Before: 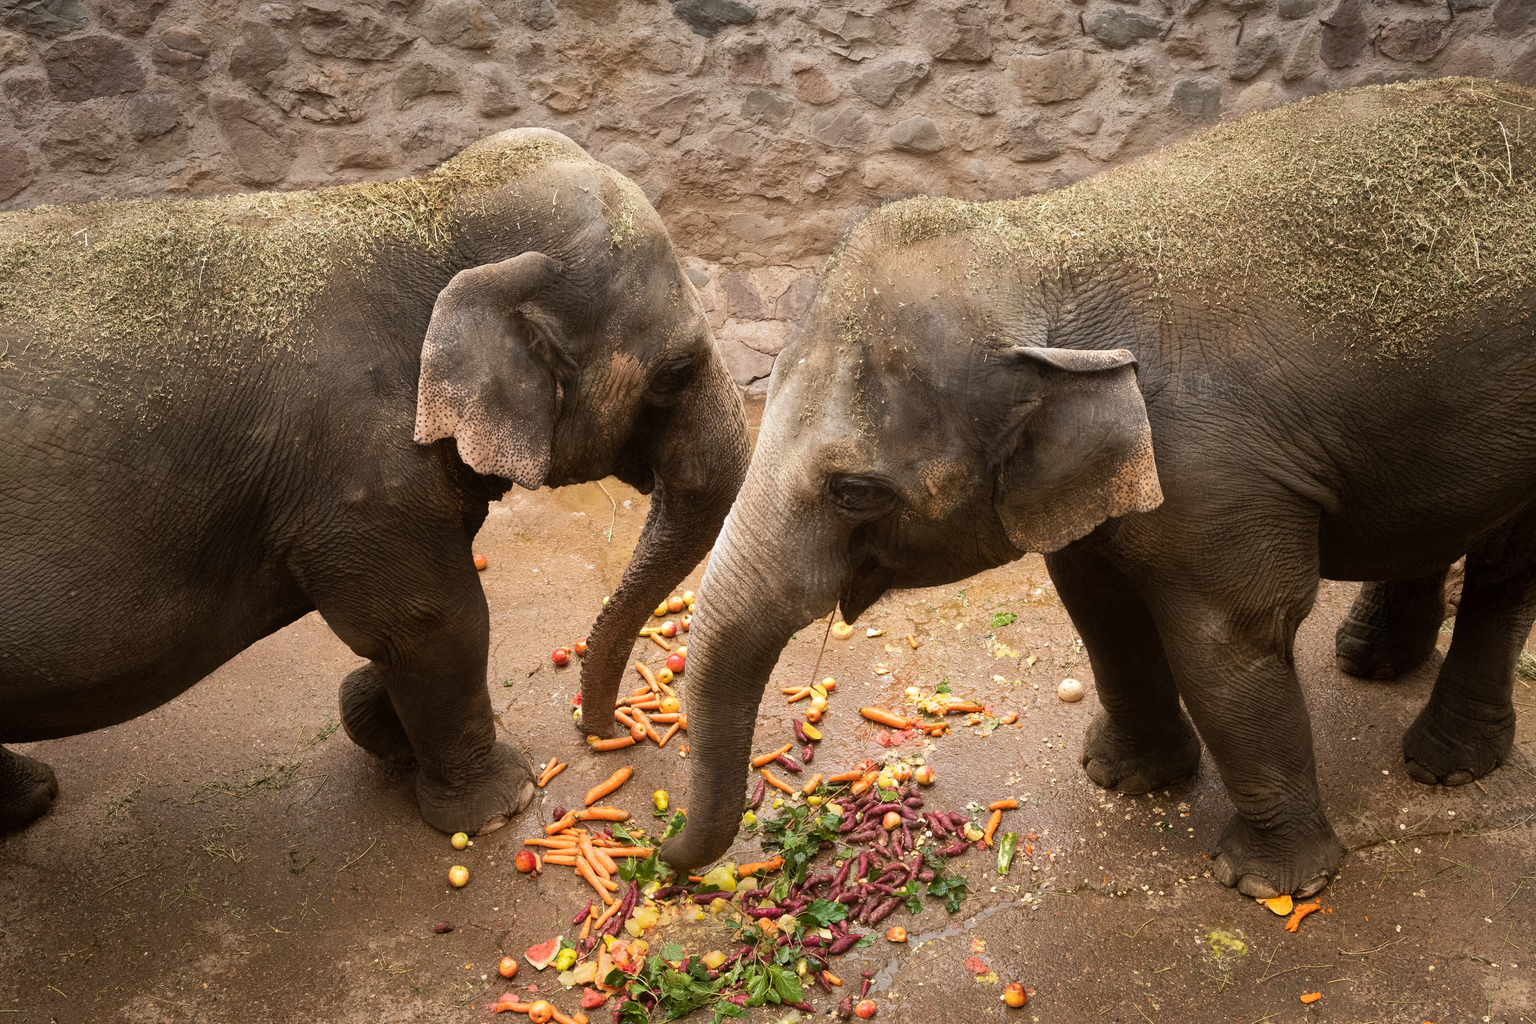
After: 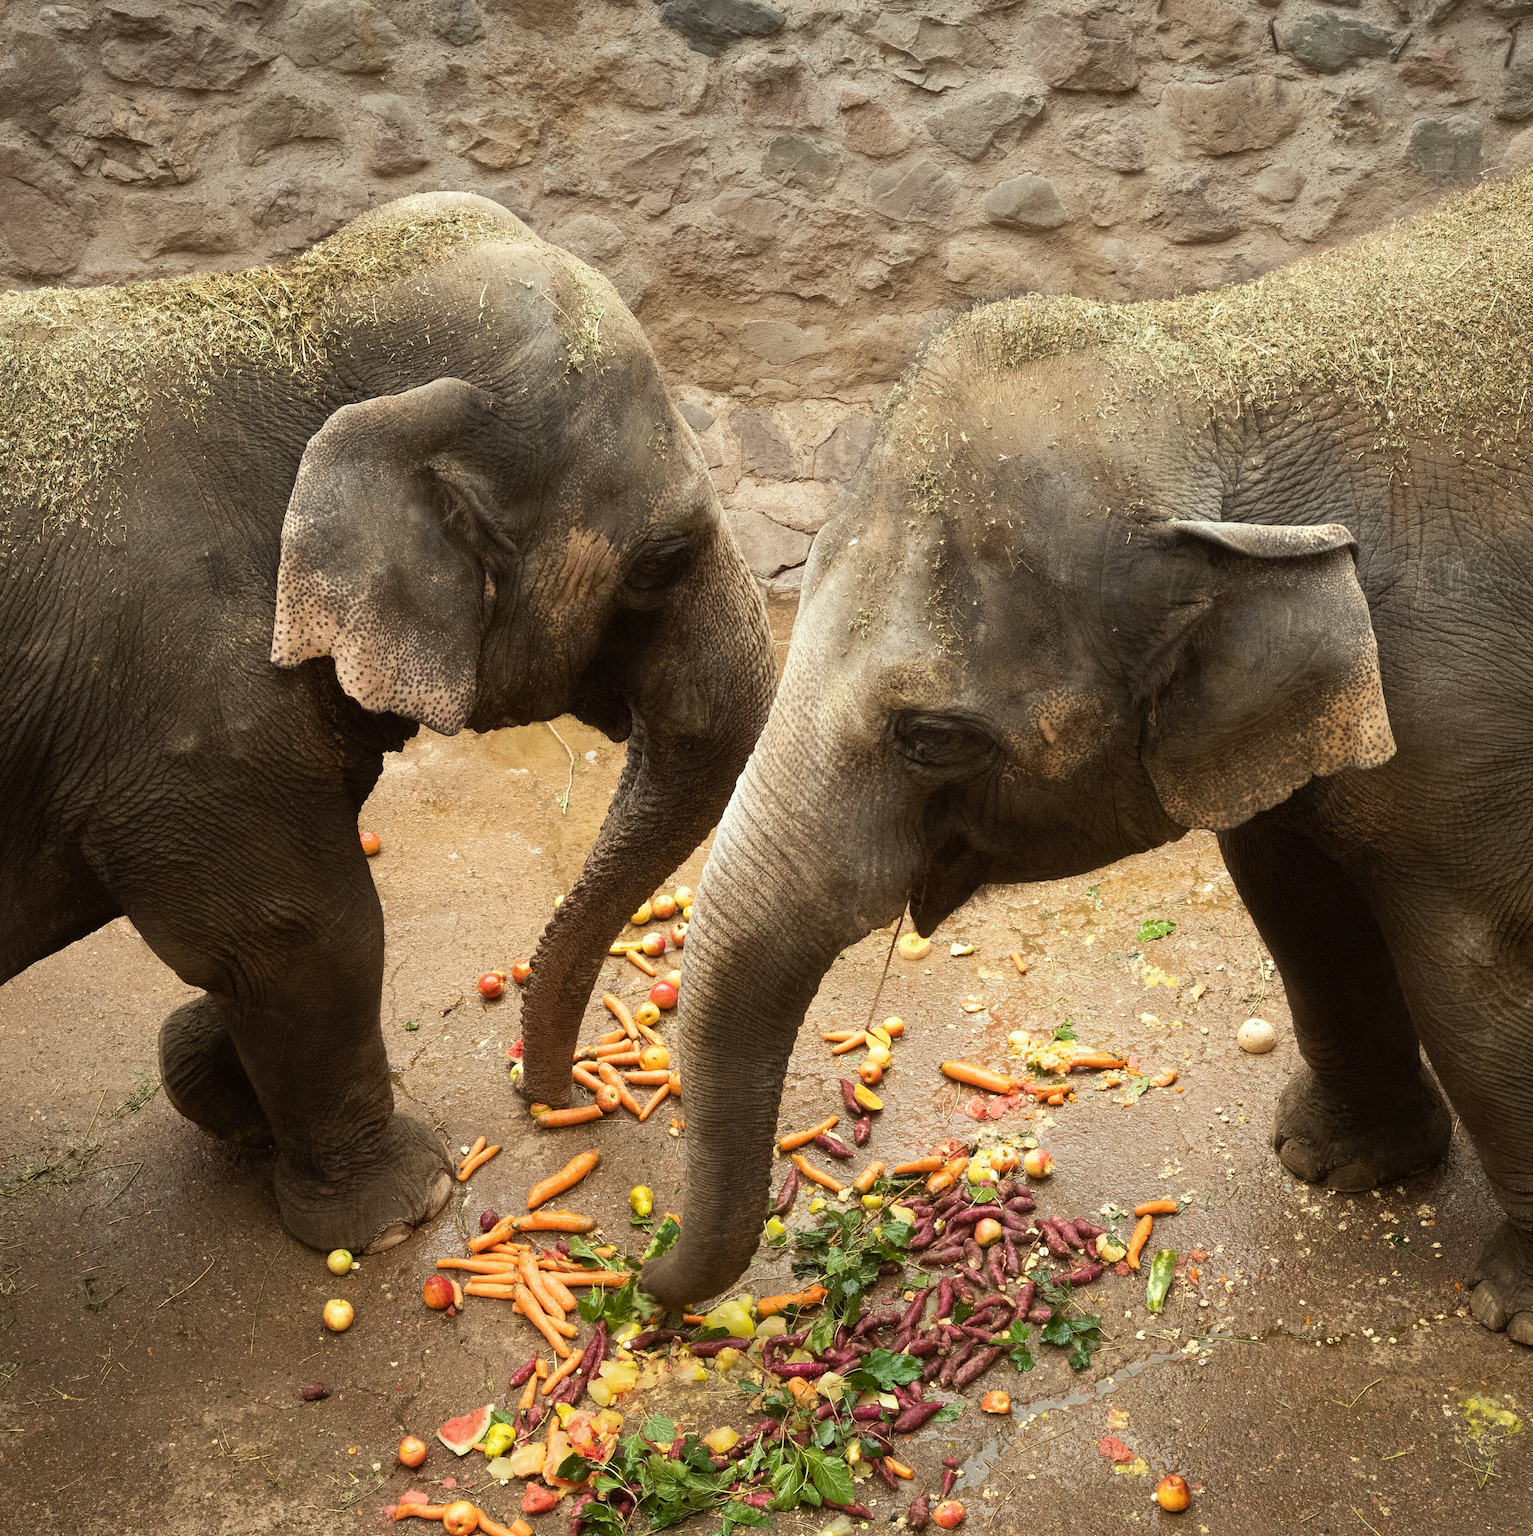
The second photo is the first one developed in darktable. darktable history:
crop and rotate: left 15.213%, right 18.246%
color correction: highlights a* -4.68, highlights b* 5.03, saturation 0.968
shadows and highlights: shadows 0.439, highlights 41.64
